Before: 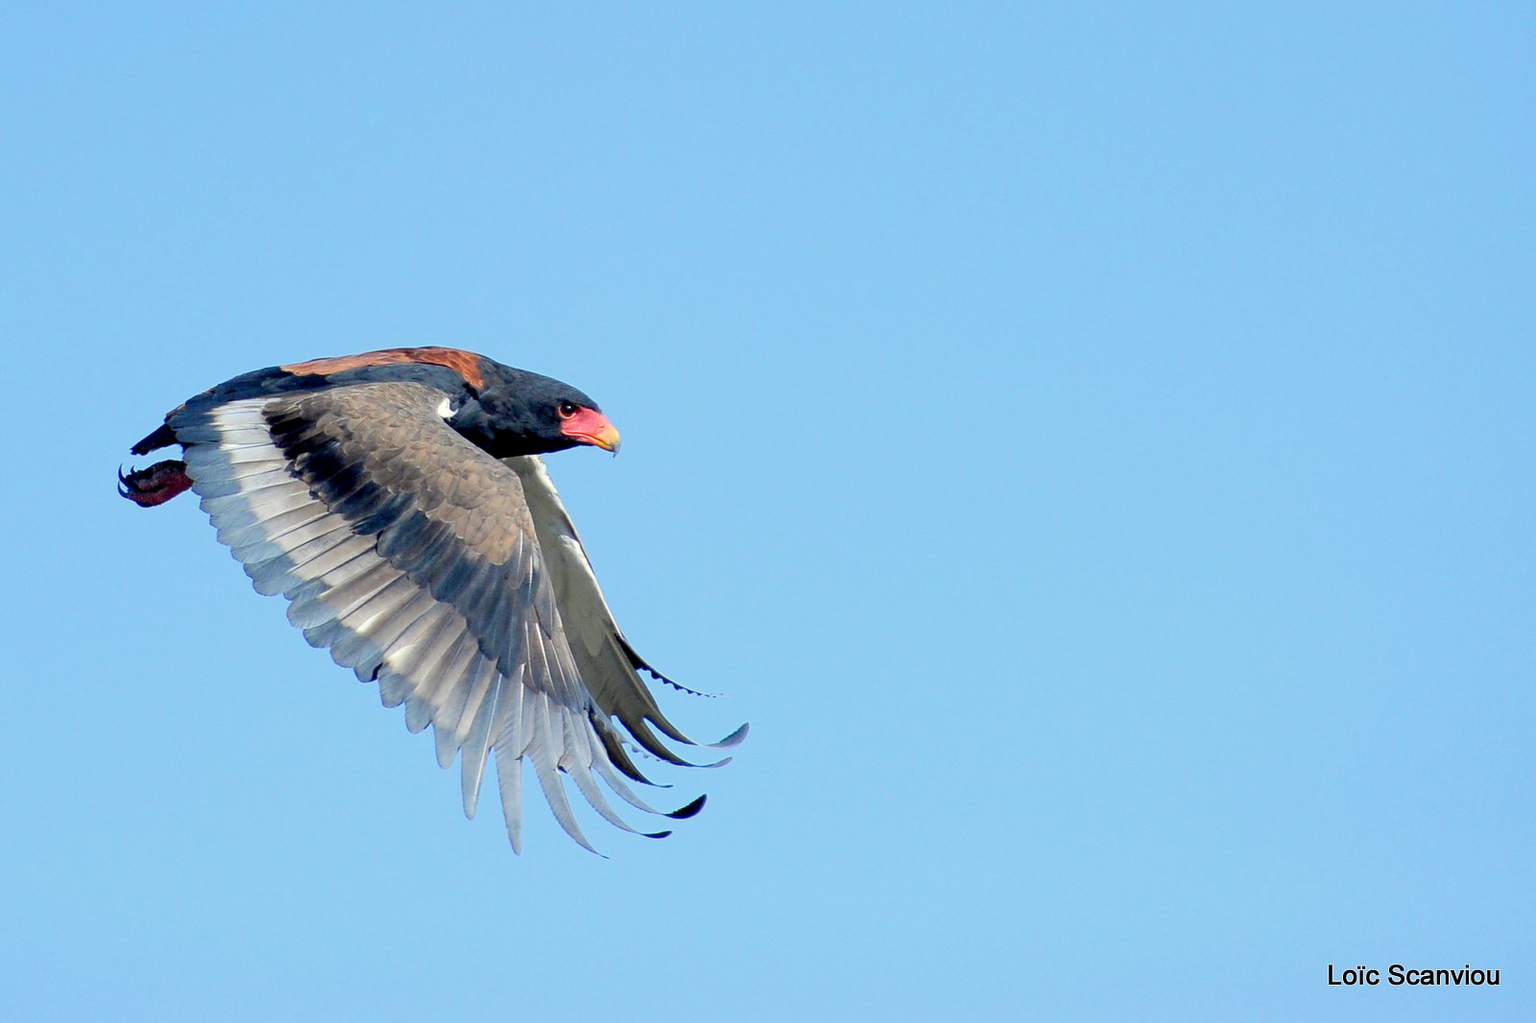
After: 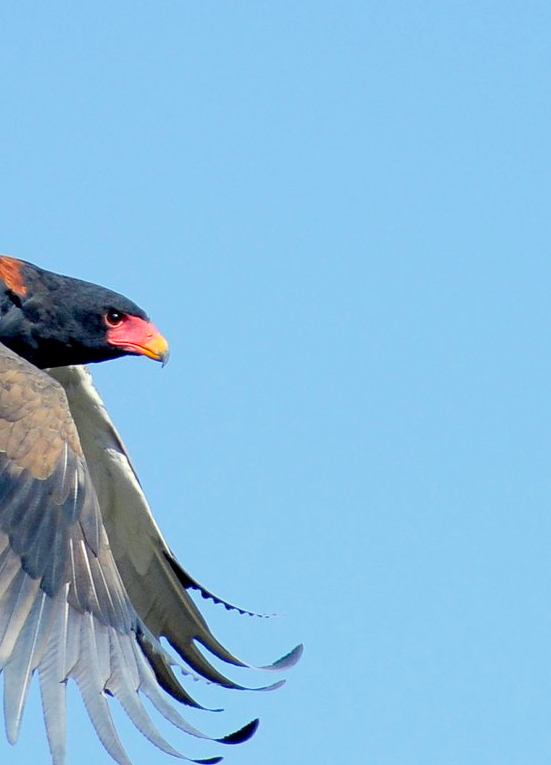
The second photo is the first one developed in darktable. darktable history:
color zones: curves: ch0 [(0.224, 0.526) (0.75, 0.5)]; ch1 [(0.055, 0.526) (0.224, 0.761) (0.377, 0.526) (0.75, 0.5)]
levels: black 8.57%
crop and rotate: left 29.816%, top 10.259%, right 35.743%, bottom 17.925%
